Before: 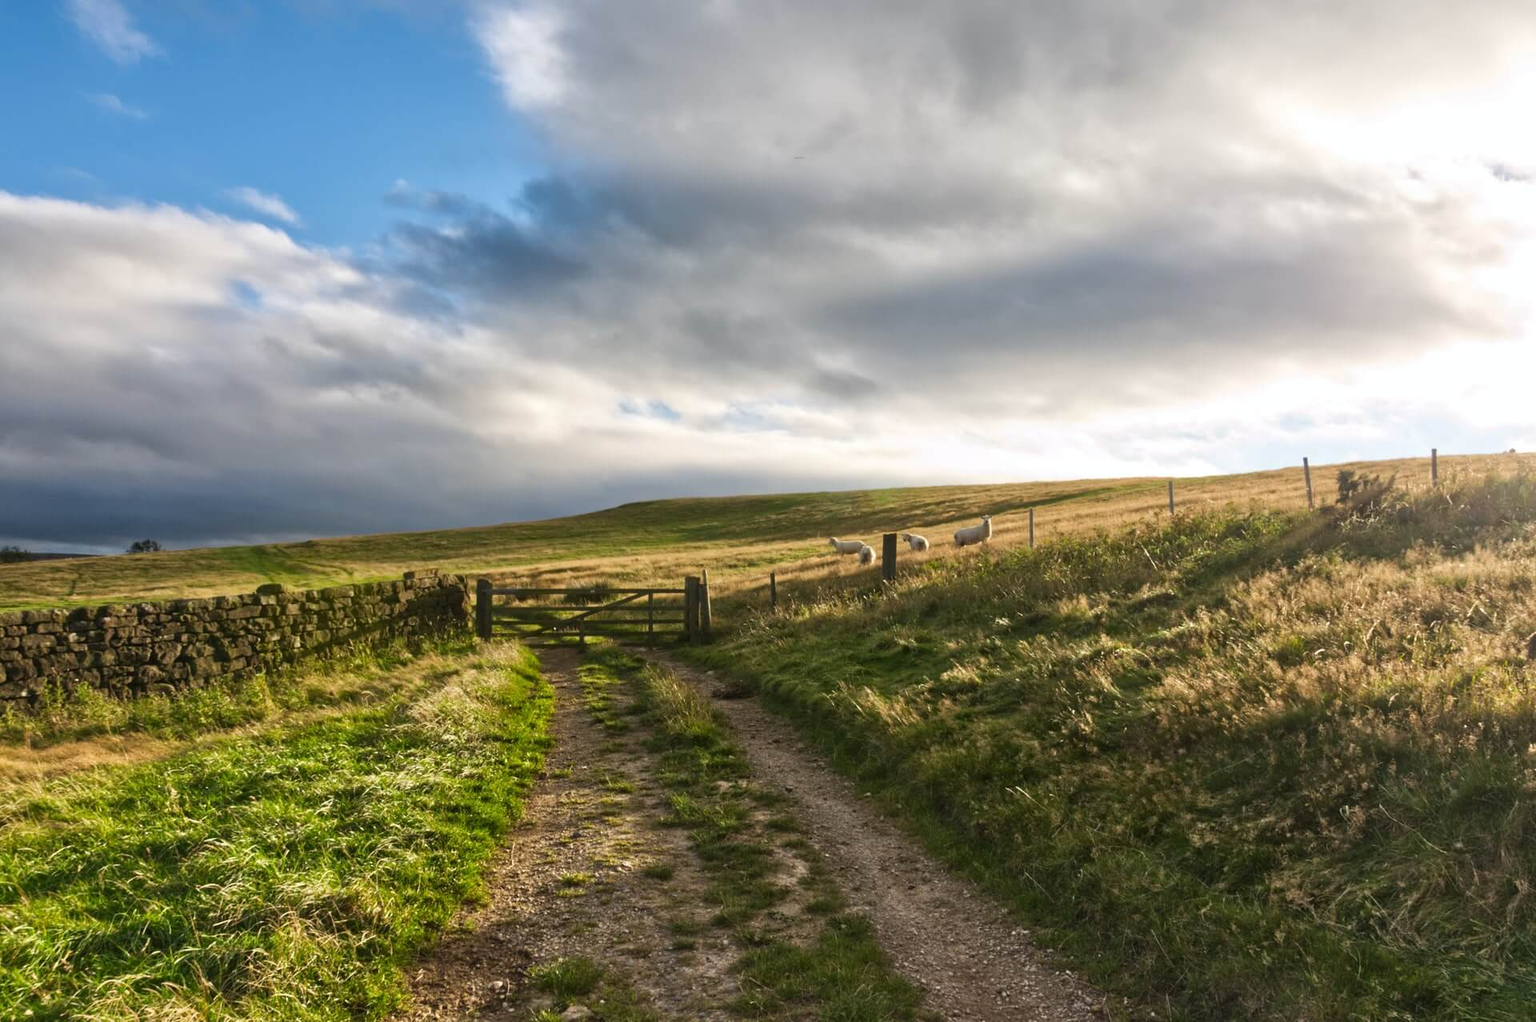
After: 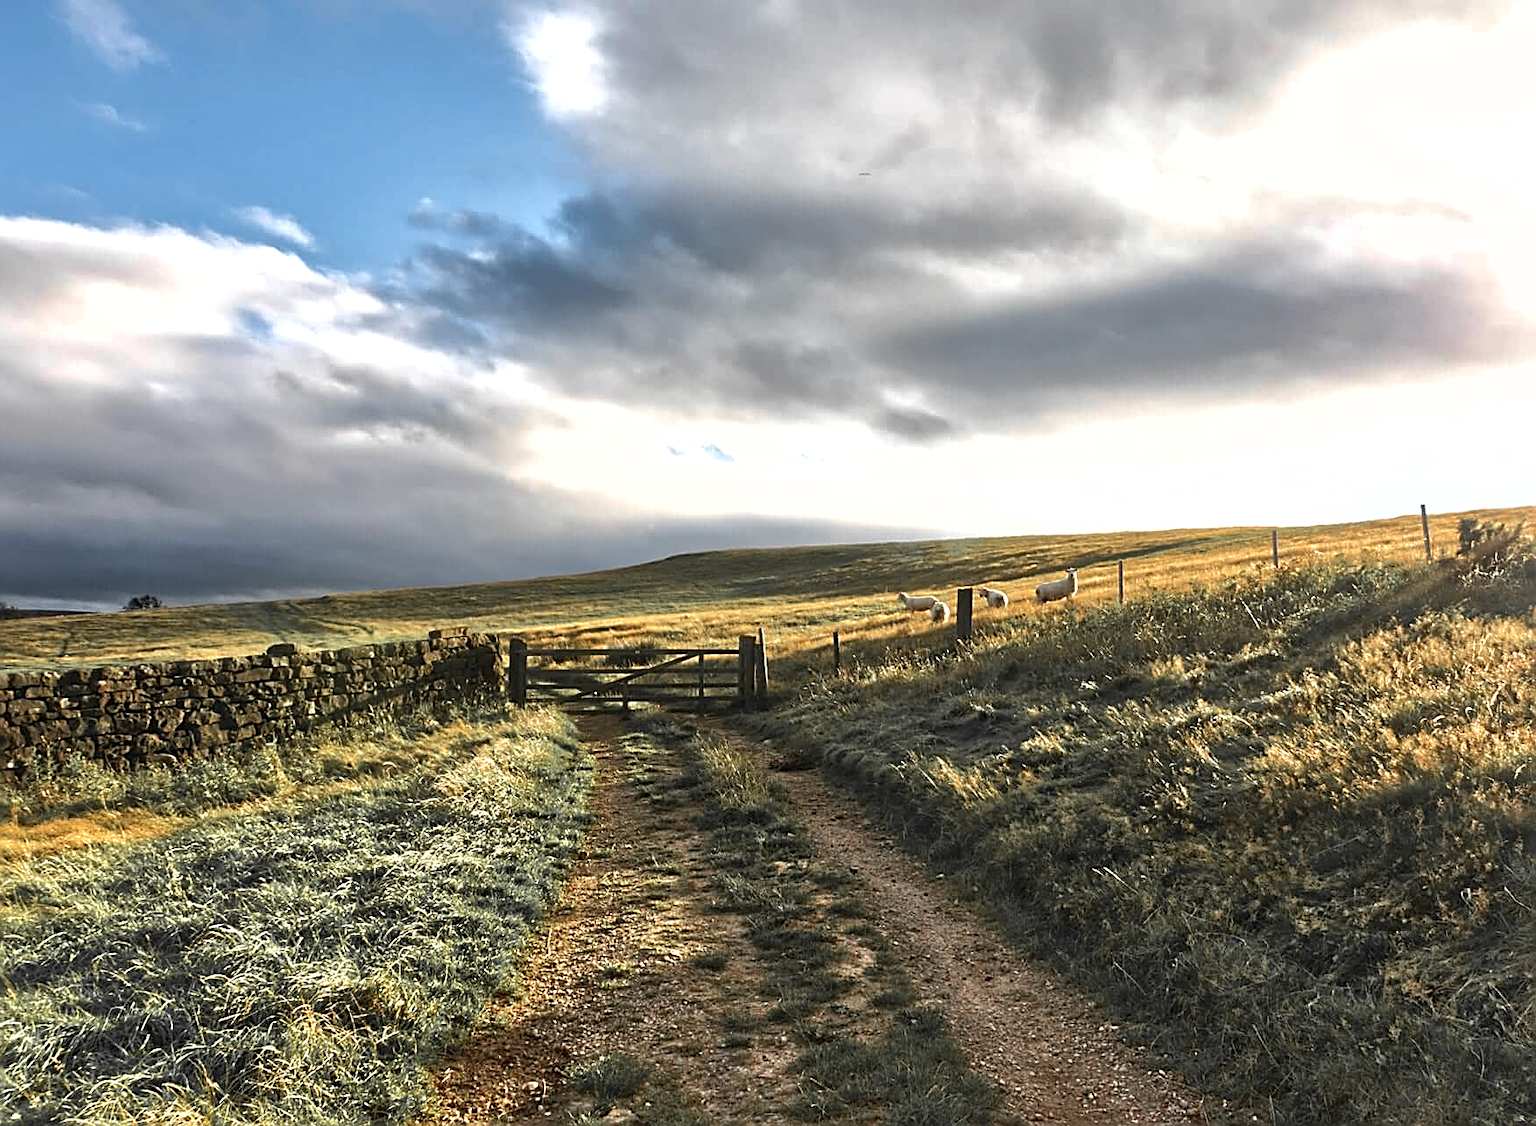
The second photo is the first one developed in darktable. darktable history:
shadows and highlights: on, module defaults
crop and rotate: left 0.959%, right 8.308%
color zones: curves: ch1 [(0, 0.679) (0.143, 0.647) (0.286, 0.261) (0.378, -0.011) (0.571, 0.396) (0.714, 0.399) (0.857, 0.406) (1, 0.679)], mix 27.24%
tone equalizer: -8 EV -0.742 EV, -7 EV -0.738 EV, -6 EV -0.618 EV, -5 EV -0.389 EV, -3 EV 0.383 EV, -2 EV 0.6 EV, -1 EV 0.697 EV, +0 EV 0.721 EV, edges refinement/feathering 500, mask exposure compensation -1.57 EV, preserve details no
sharpen: amount 0.891
